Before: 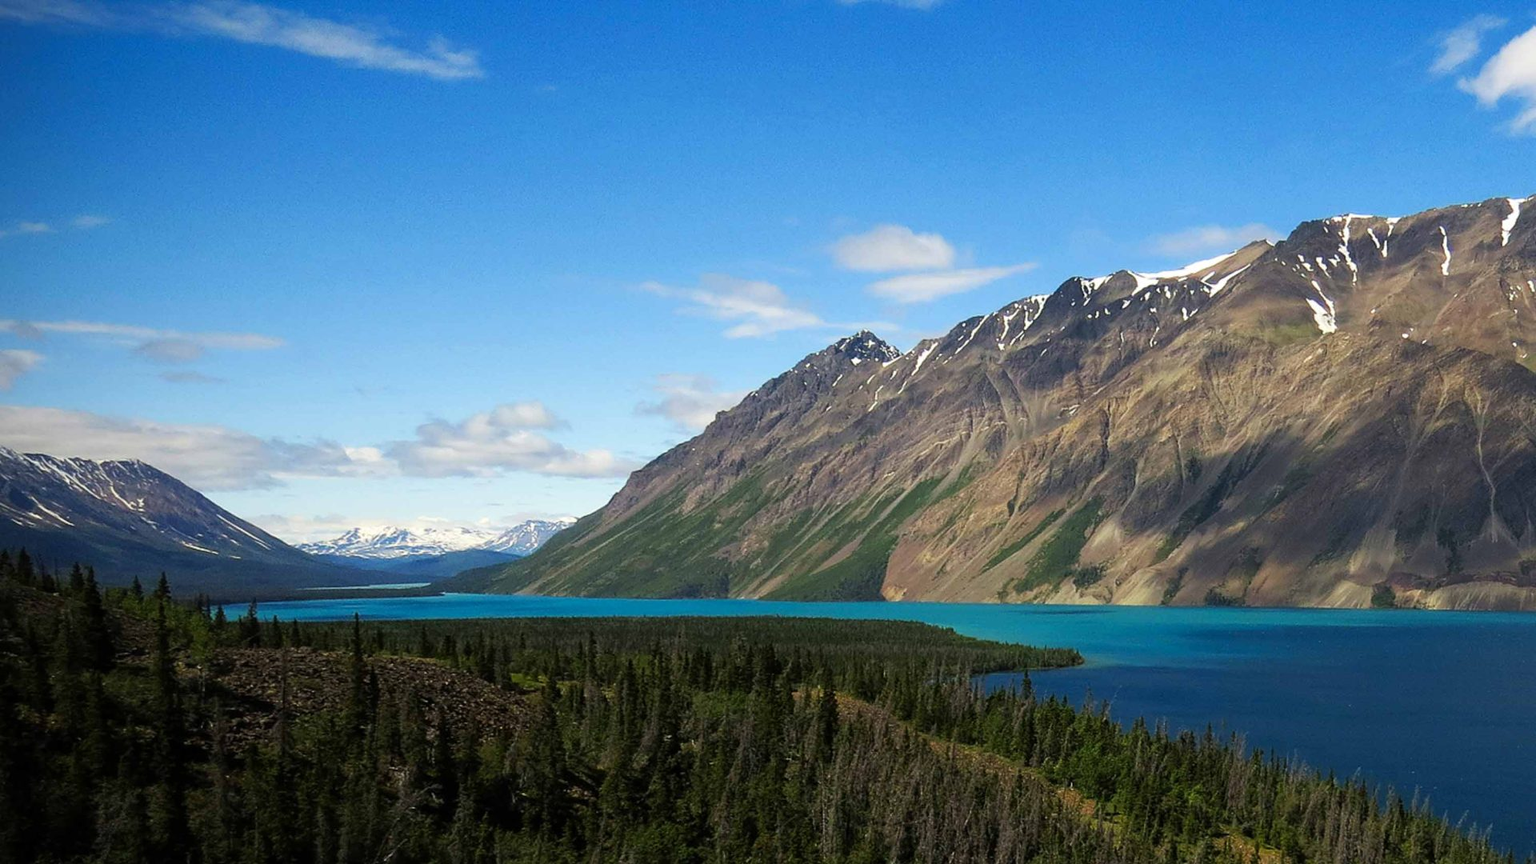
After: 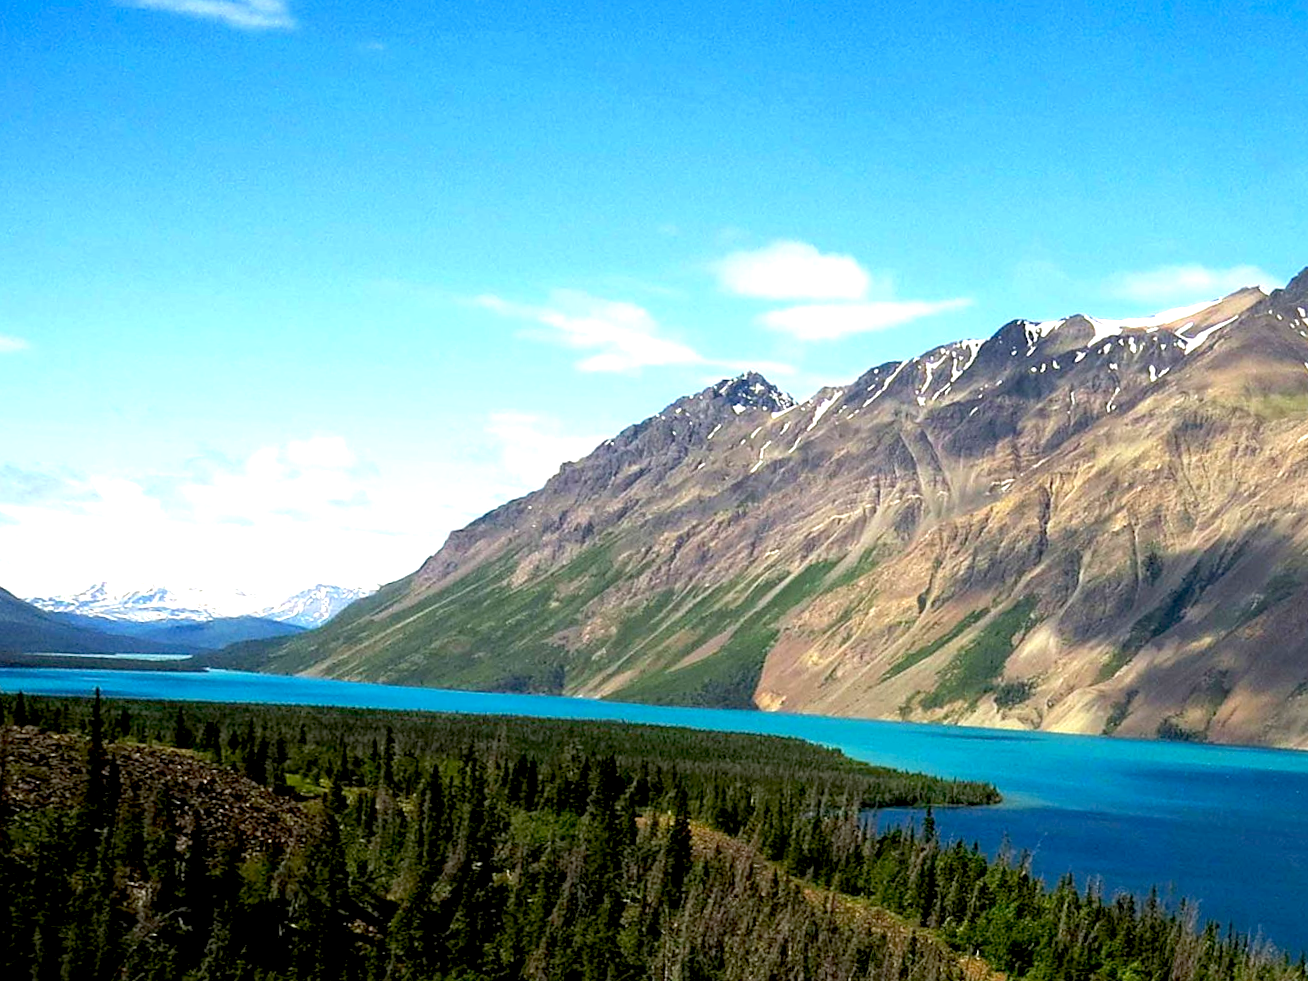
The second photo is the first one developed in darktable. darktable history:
exposure: black level correction 0.01, exposure 1 EV, compensate highlight preservation false
color correction: highlights a* 0.003, highlights b* -0.283
crop and rotate: angle -3.27°, left 14.277%, top 0.028%, right 10.766%, bottom 0.028%
